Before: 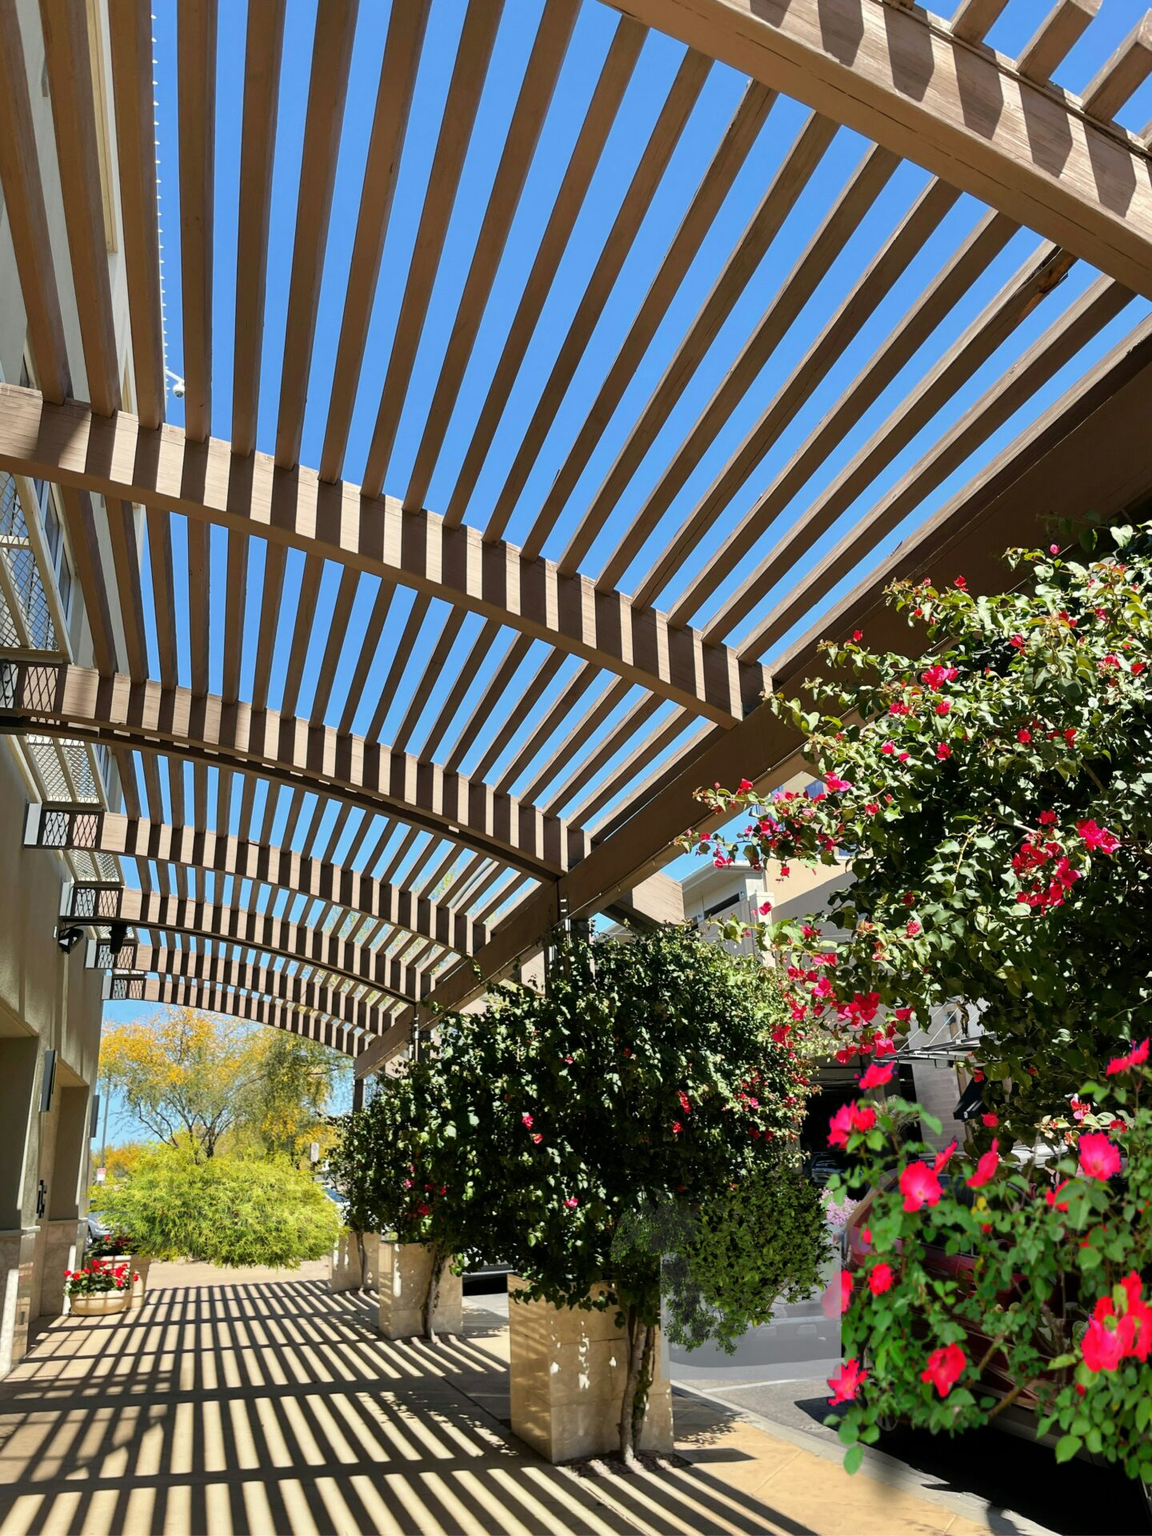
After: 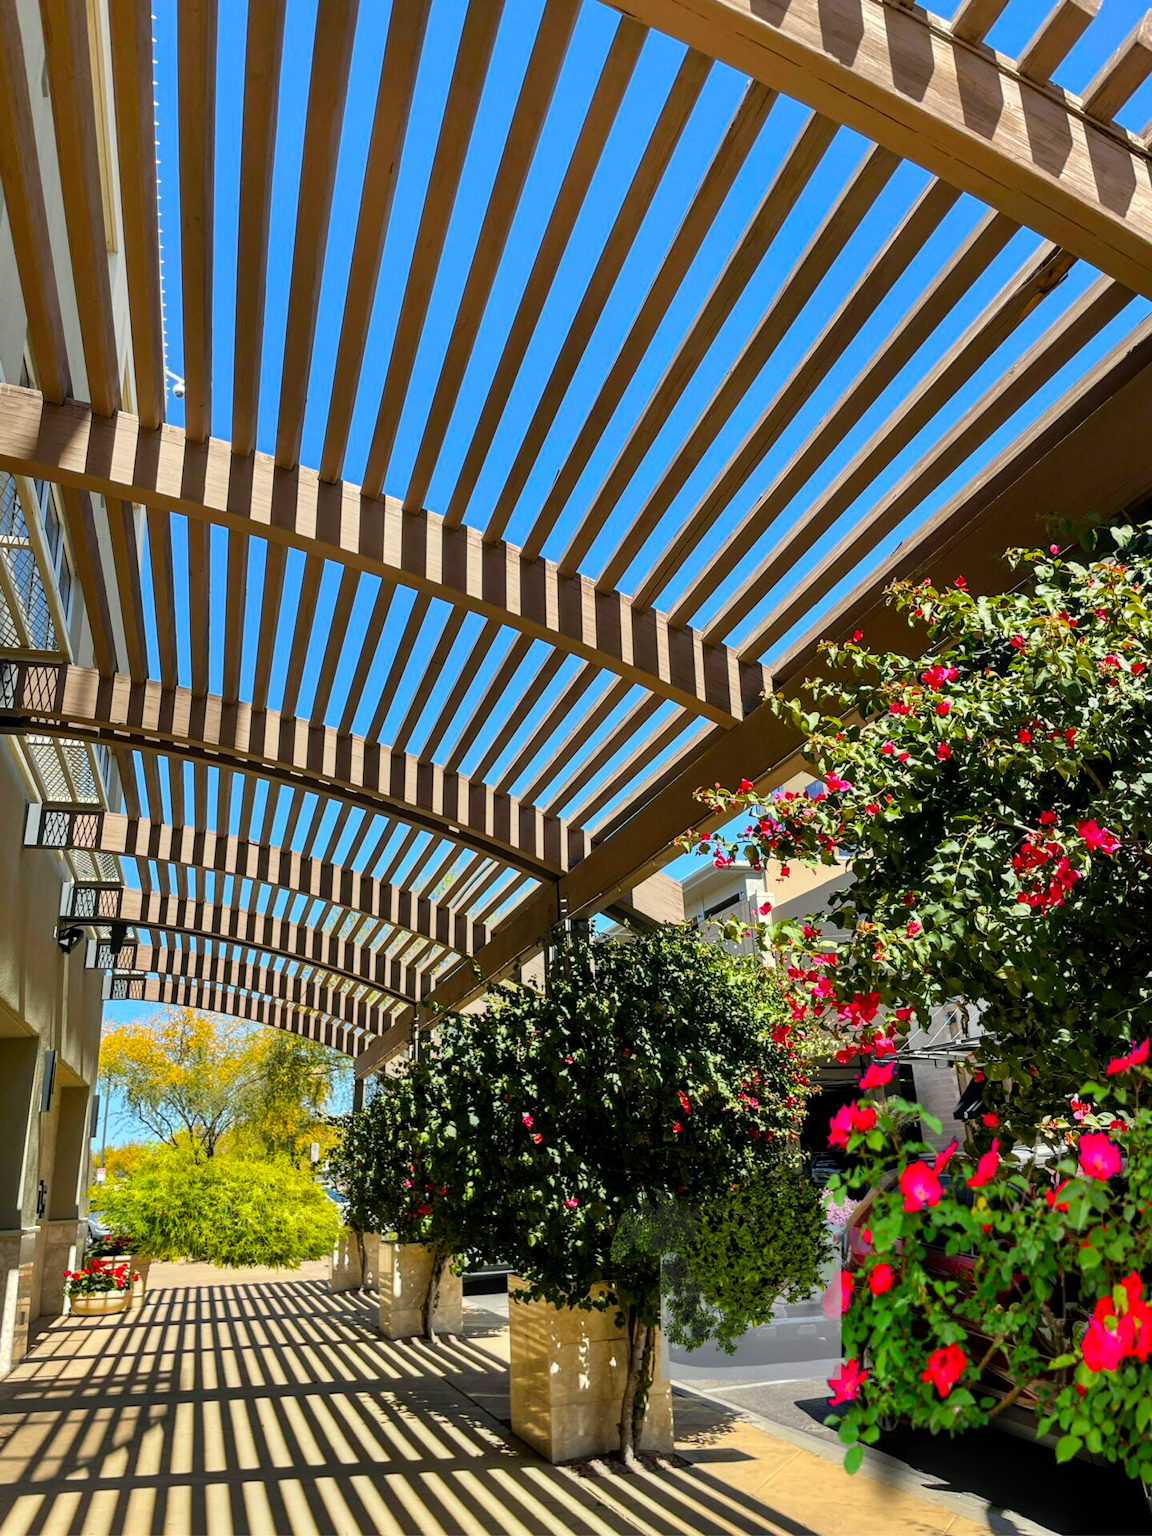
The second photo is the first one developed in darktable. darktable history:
color balance rgb: perceptual saturation grading › global saturation 30%, global vibrance 10%
local contrast: on, module defaults
